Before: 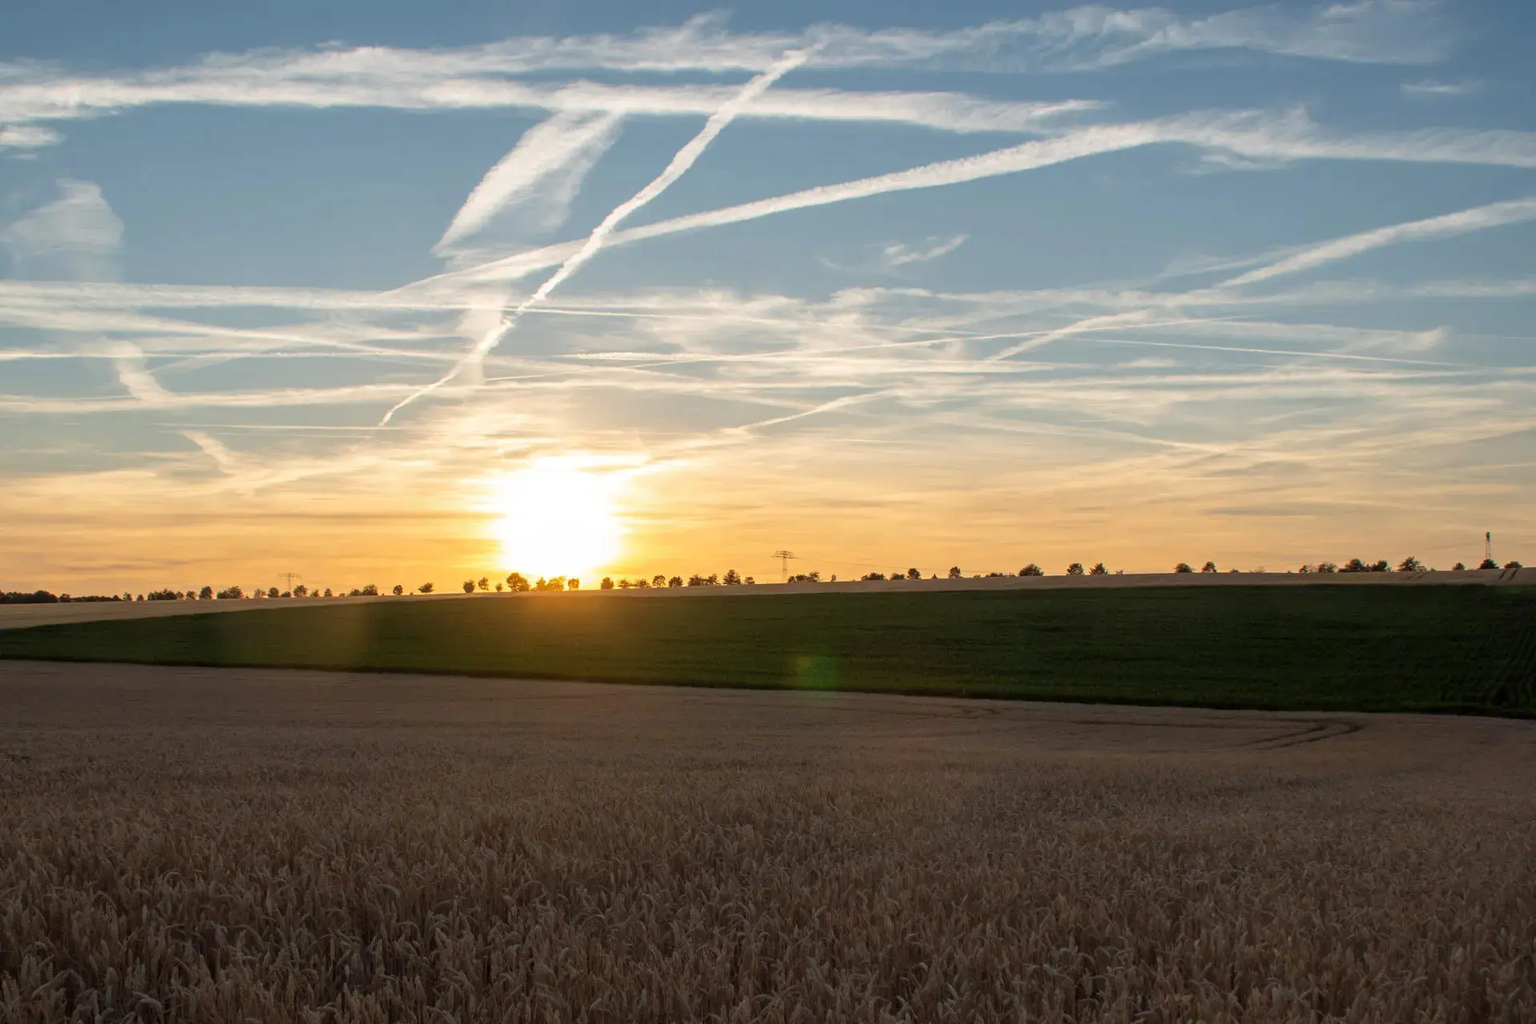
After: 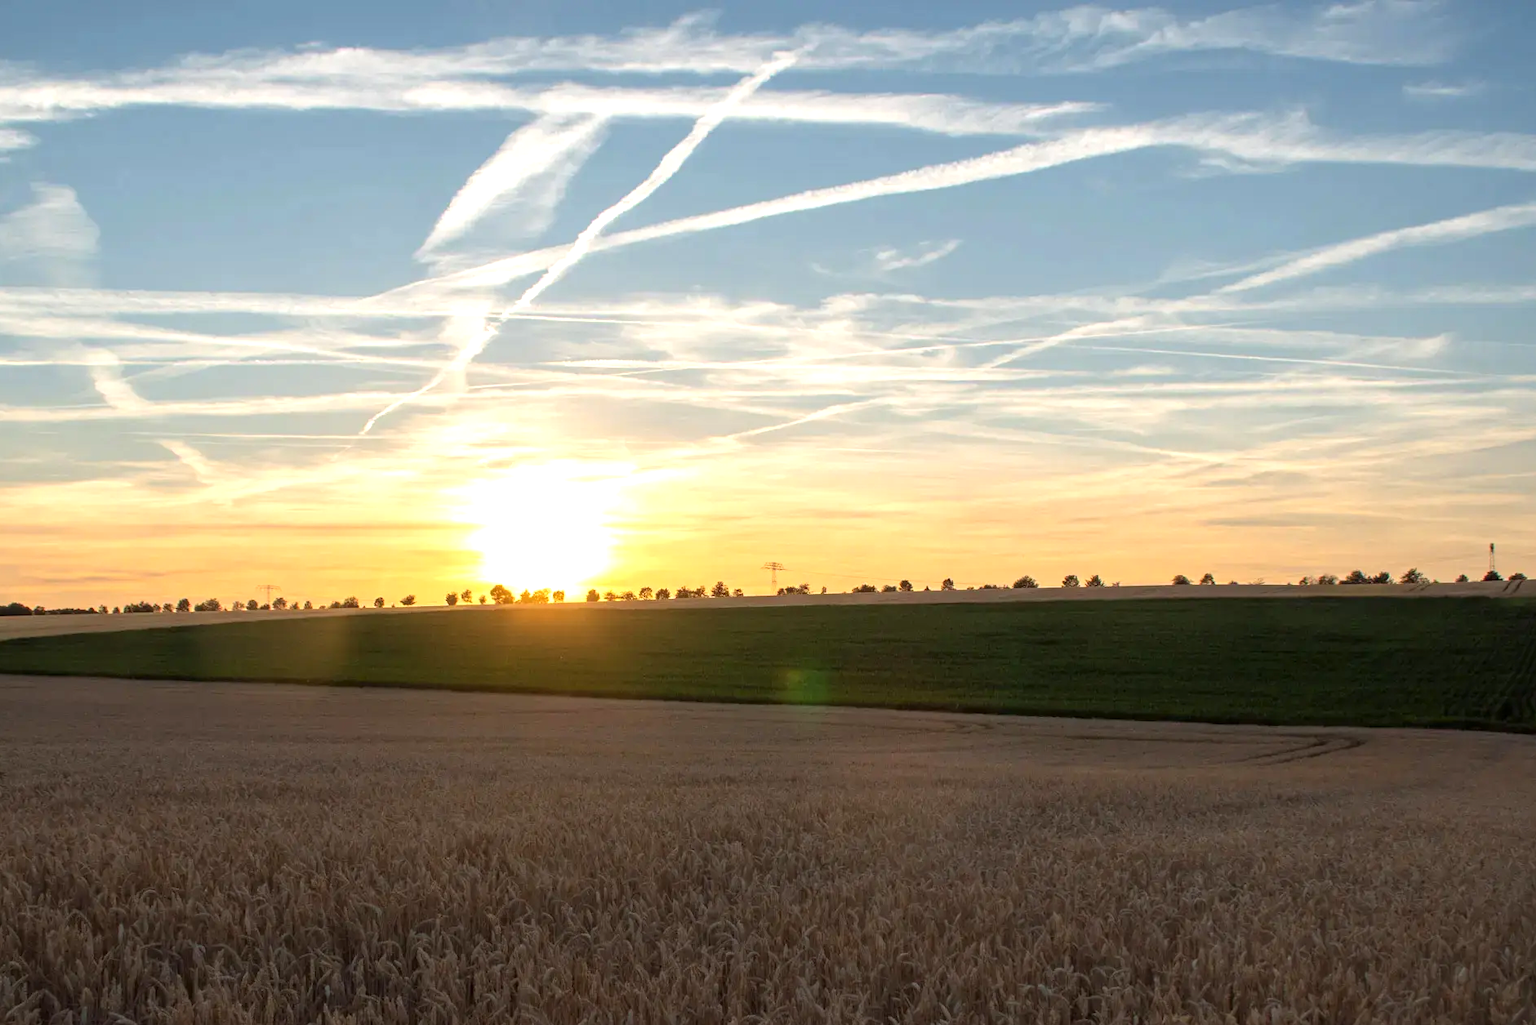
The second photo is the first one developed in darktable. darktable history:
exposure: exposure 0.516 EV, compensate highlight preservation false
crop: left 1.734%, right 0.269%, bottom 1.814%
